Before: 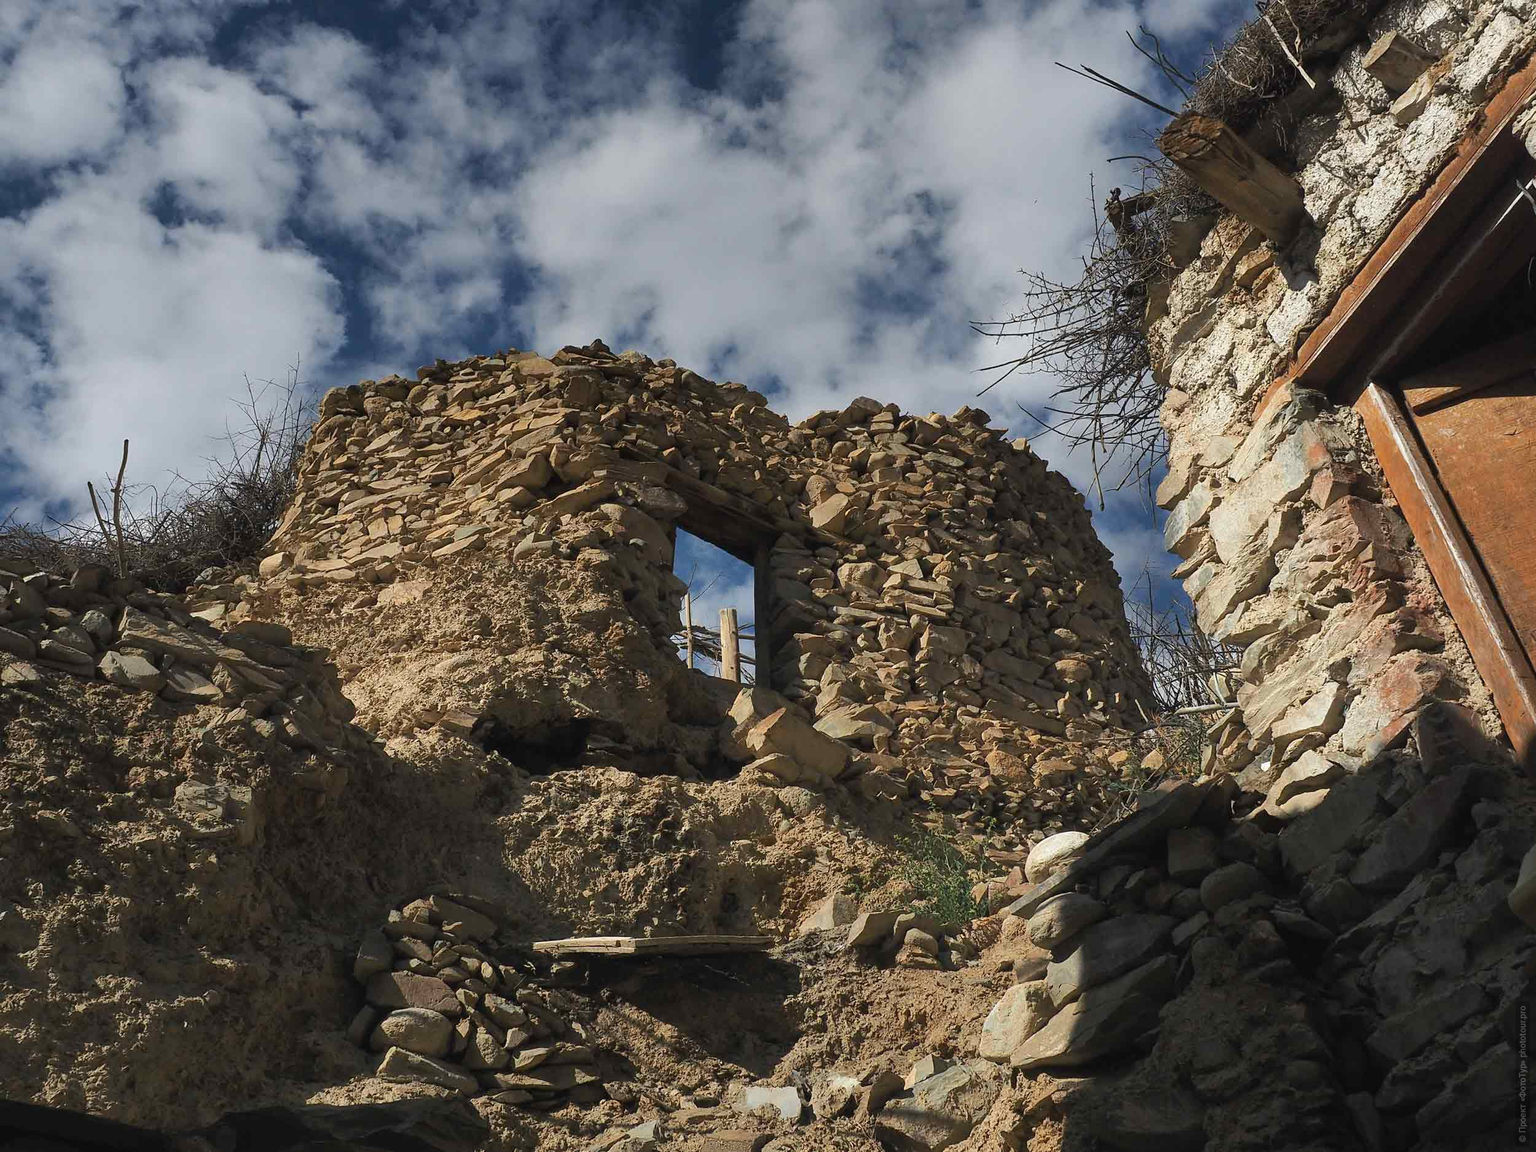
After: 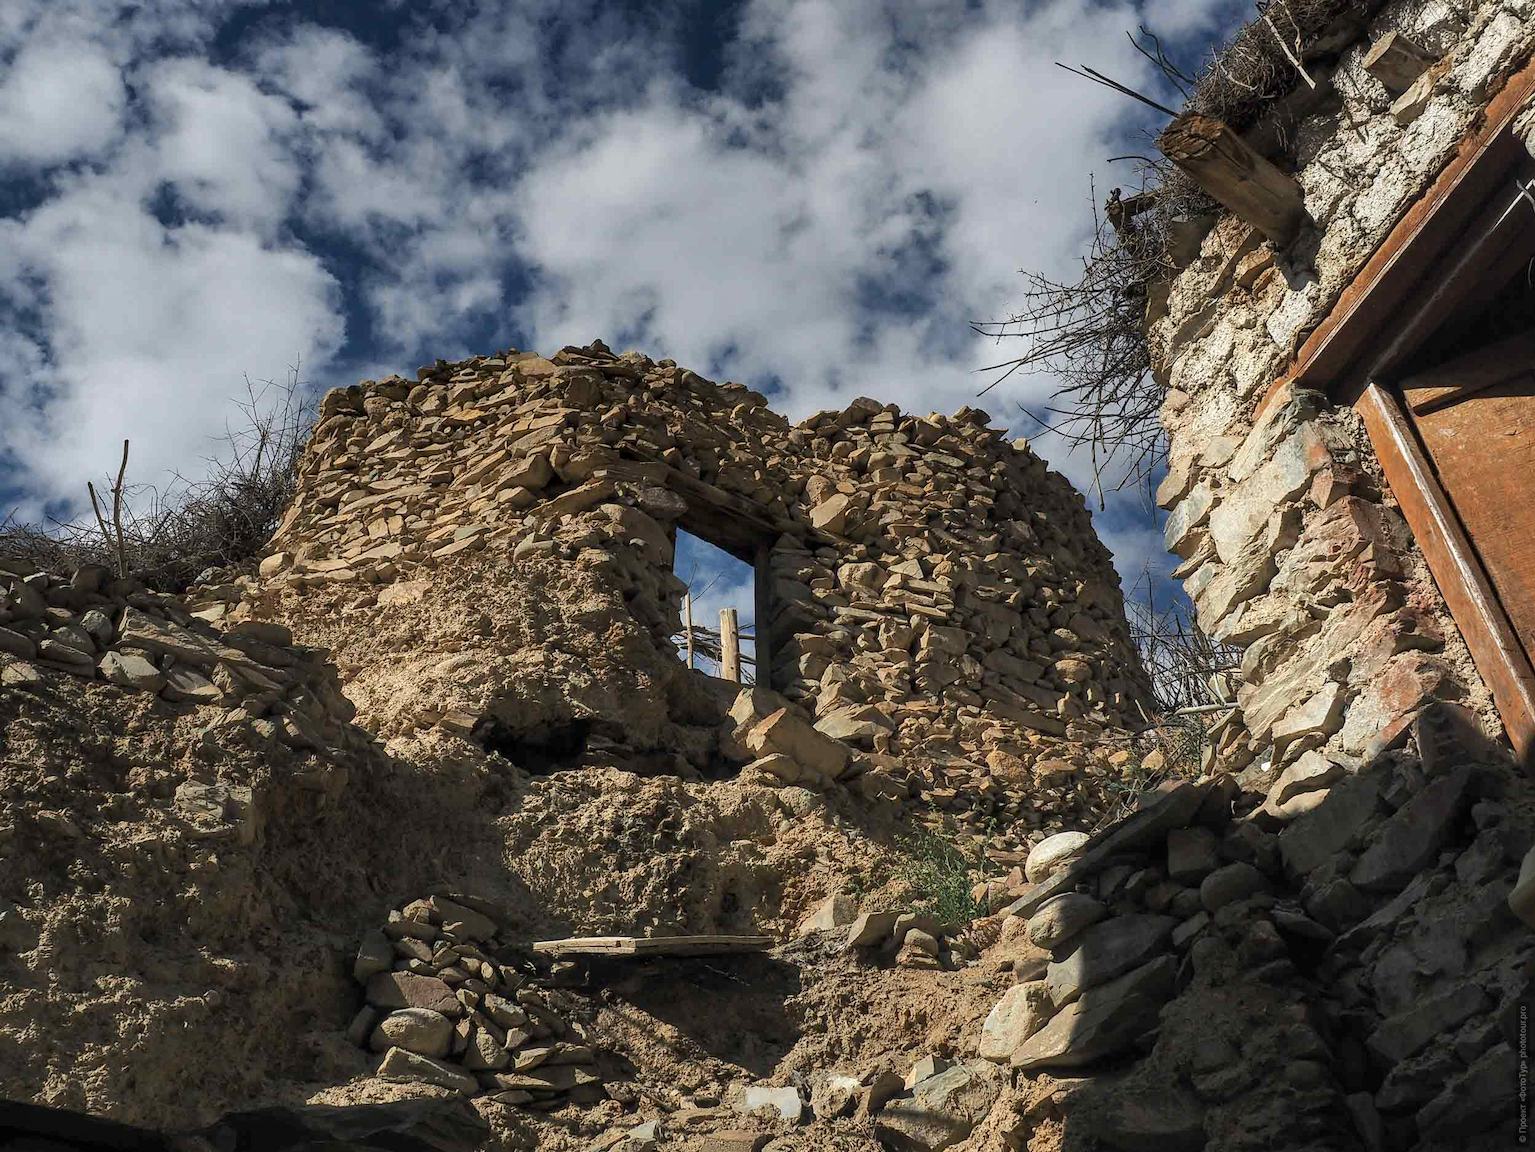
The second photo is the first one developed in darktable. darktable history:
local contrast: detail 130%
color correction: highlights a* -0.137, highlights b* 0.137
